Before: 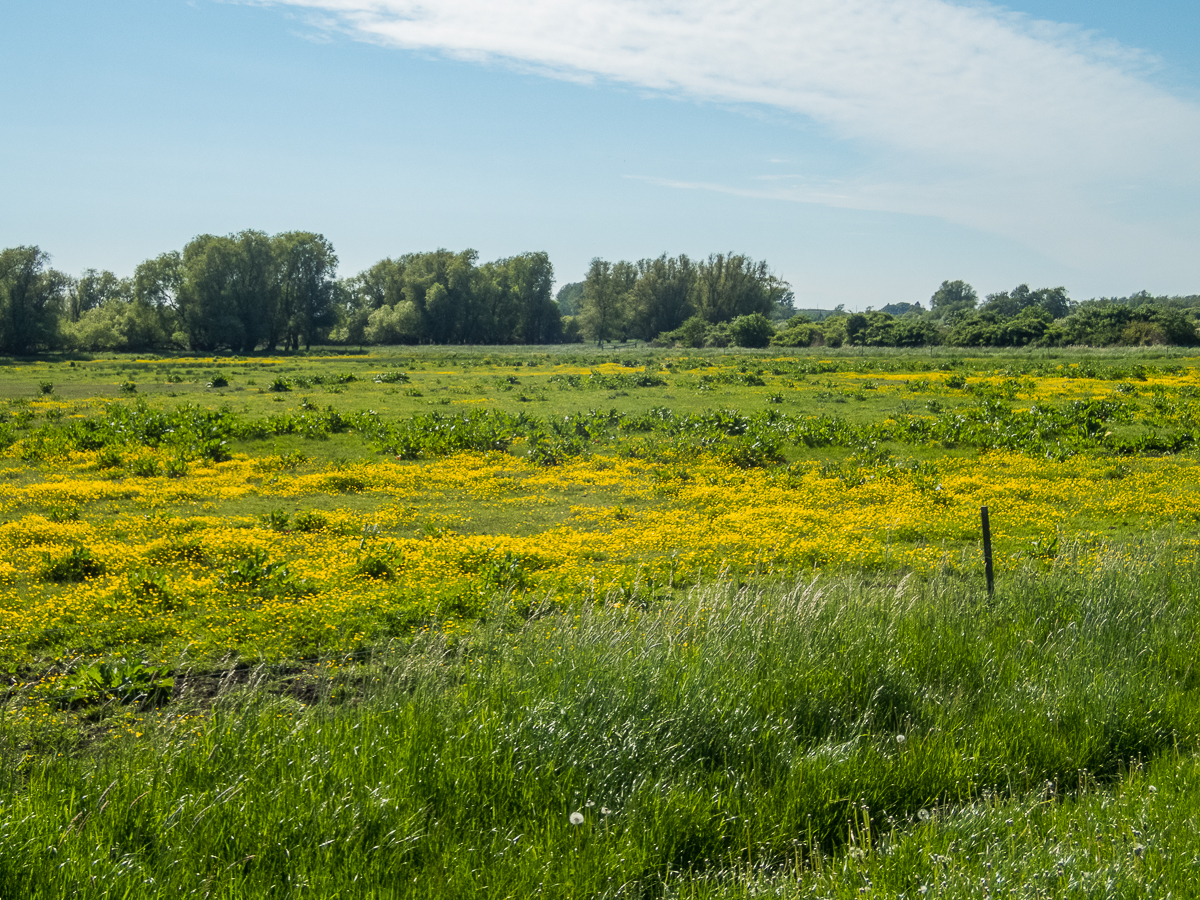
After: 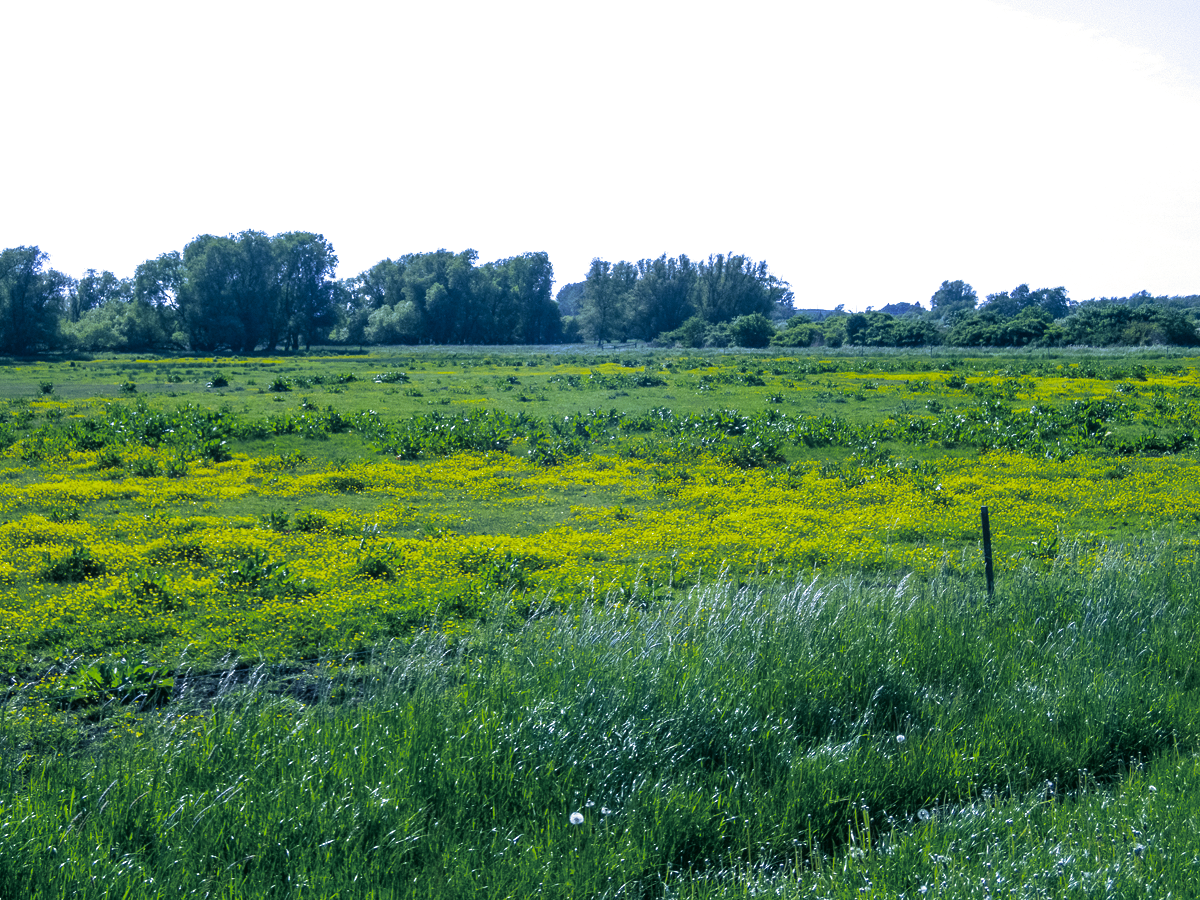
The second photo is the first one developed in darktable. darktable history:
white balance: red 0.766, blue 1.537
split-toning: shadows › hue 216°, shadows › saturation 1, highlights › hue 57.6°, balance -33.4
